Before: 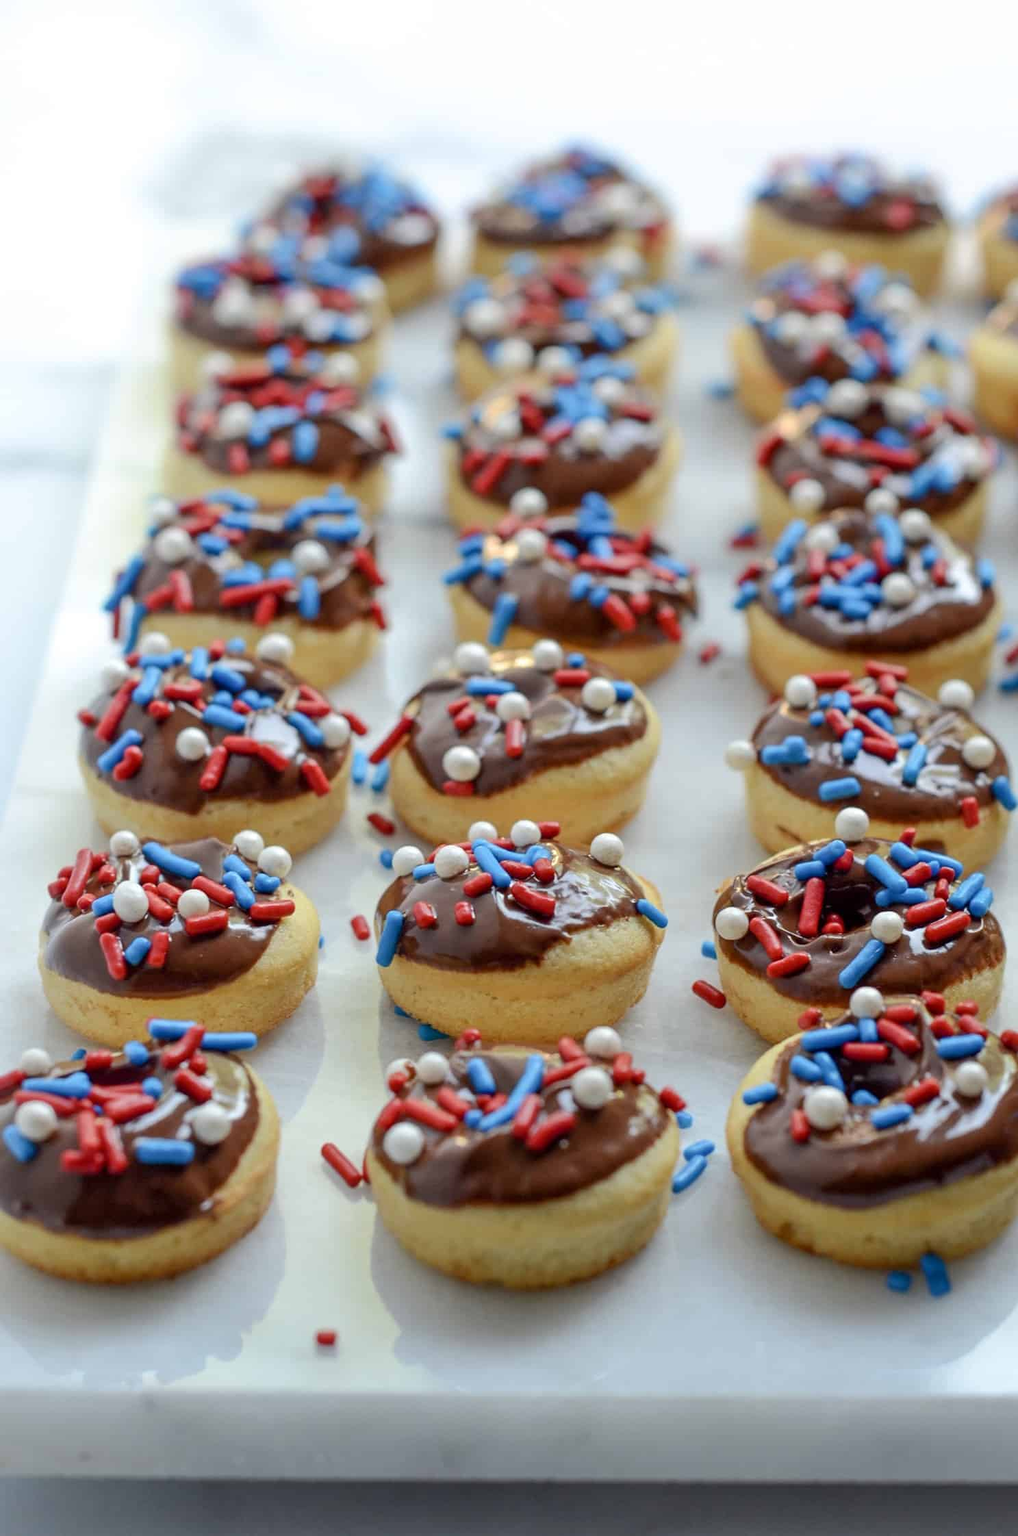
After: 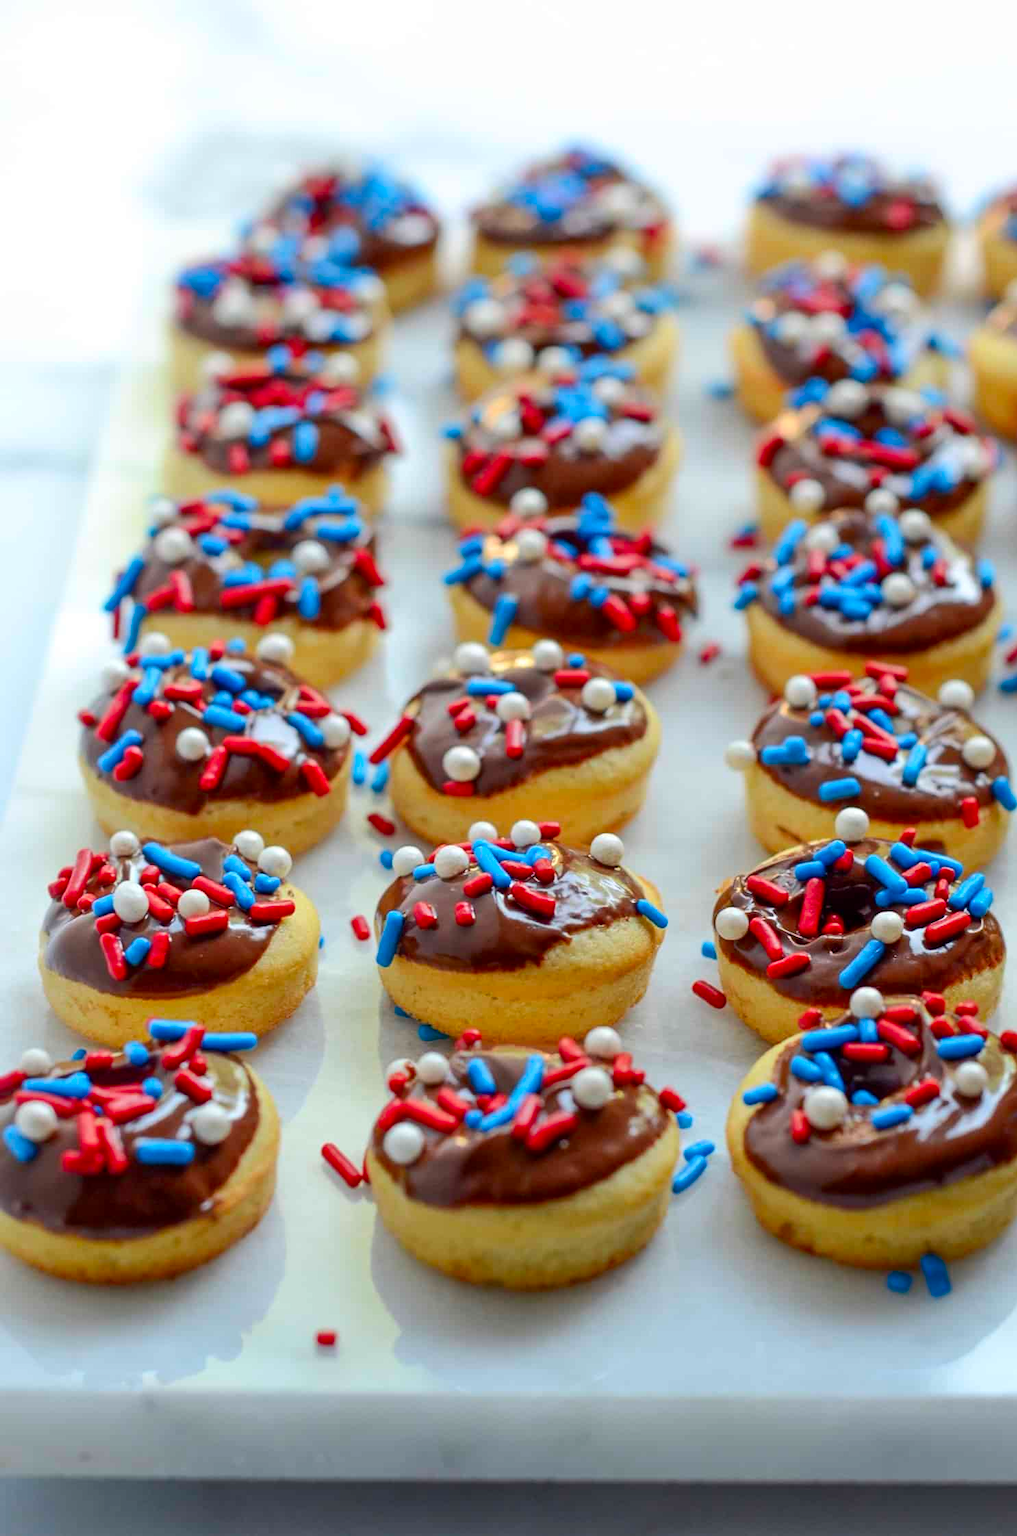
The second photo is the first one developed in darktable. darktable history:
tone curve: curves: ch0 [(0, 0) (0.003, 0.003) (0.011, 0.011) (0.025, 0.025) (0.044, 0.044) (0.069, 0.069) (0.1, 0.099) (0.136, 0.135) (0.177, 0.176) (0.224, 0.223) (0.277, 0.275) (0.335, 0.333) (0.399, 0.396) (0.468, 0.465) (0.543, 0.541) (0.623, 0.622) (0.709, 0.708) (0.801, 0.8) (0.898, 0.897) (1, 1)], preserve colors none
contrast brightness saturation: contrast 0.09, saturation 0.28
